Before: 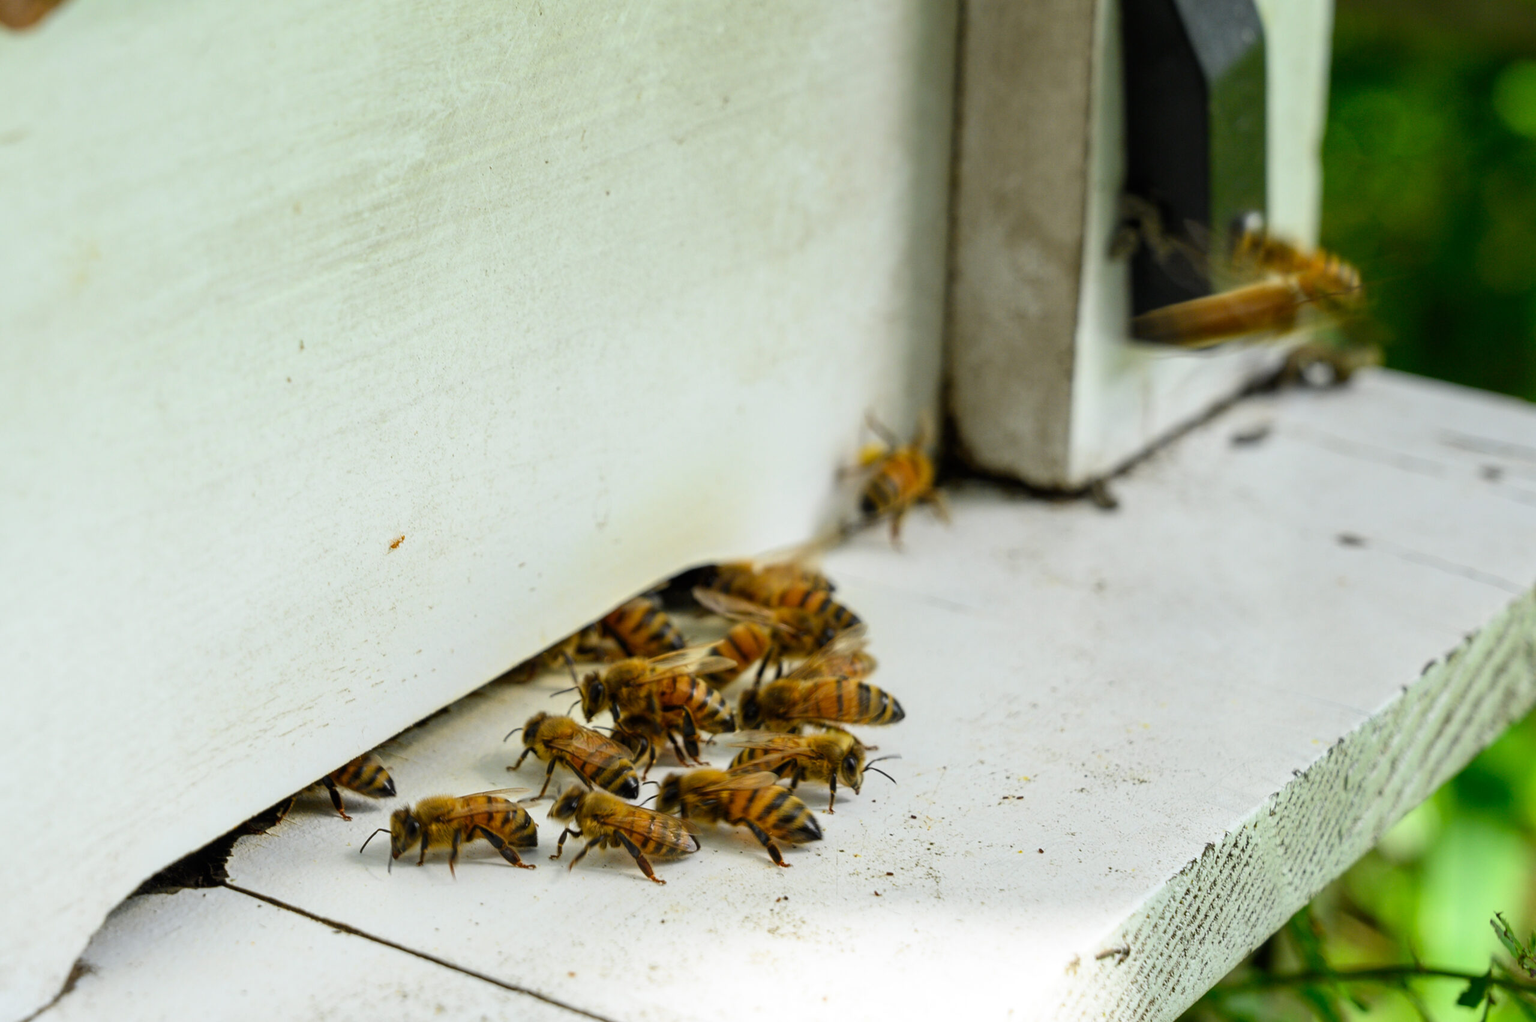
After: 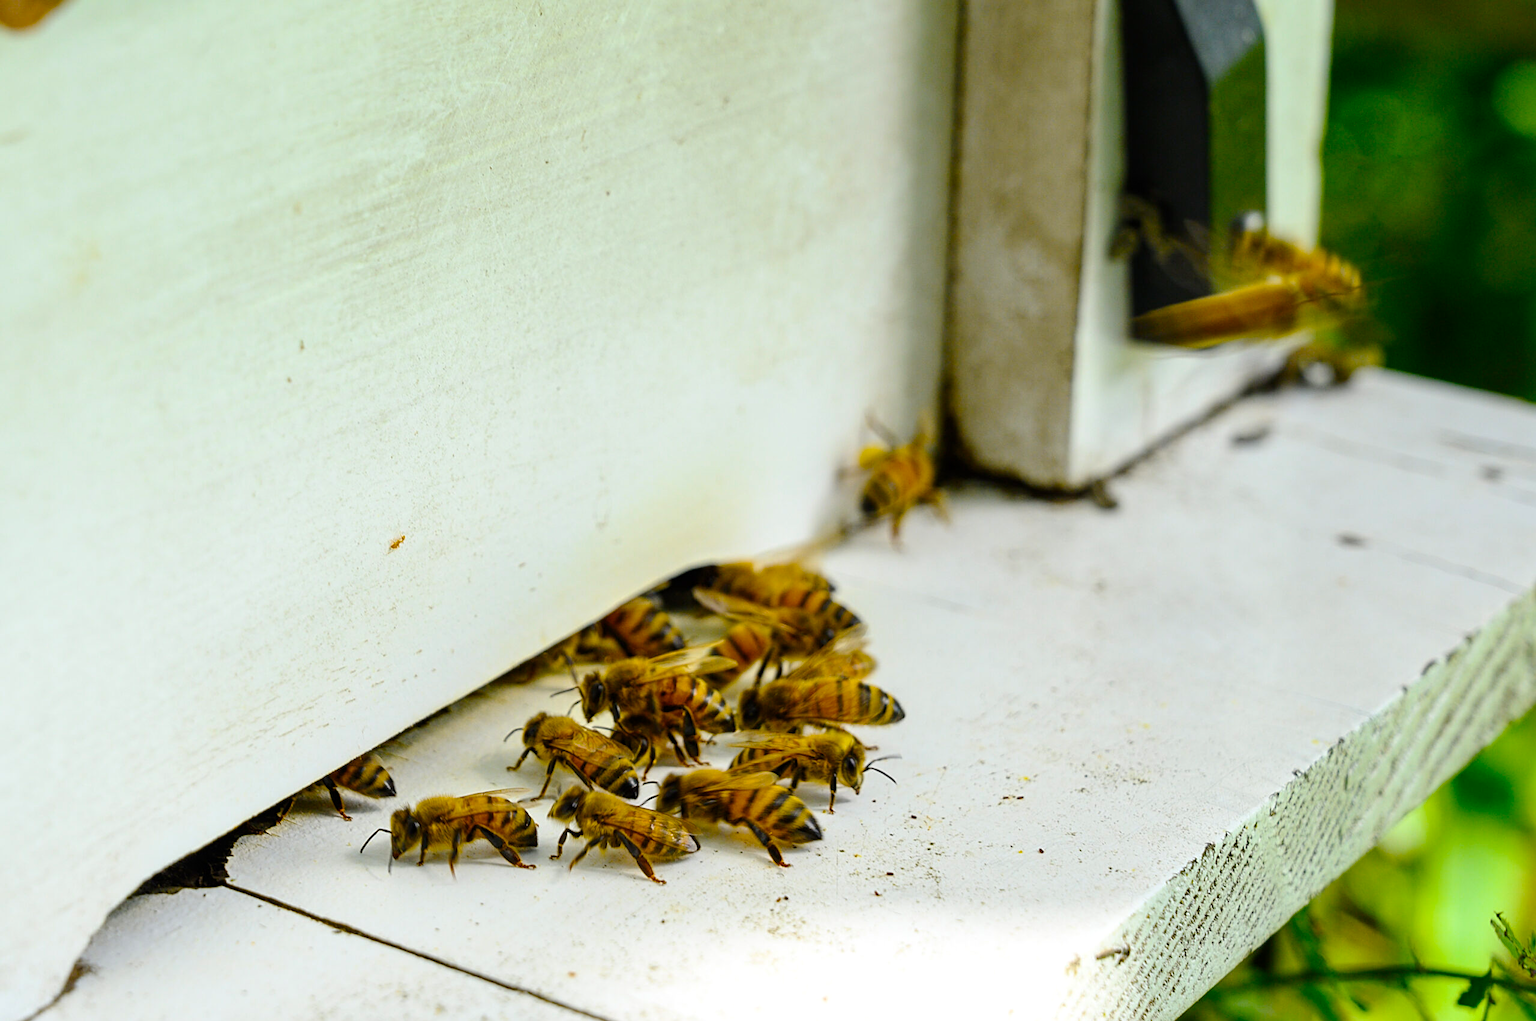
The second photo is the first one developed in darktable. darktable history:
tone curve: curves: ch0 [(0, 0) (0.402, 0.473) (0.673, 0.68) (0.899, 0.832) (0.999, 0.903)]; ch1 [(0, 0) (0.379, 0.262) (0.464, 0.425) (0.498, 0.49) (0.507, 0.5) (0.53, 0.532) (0.582, 0.583) (0.68, 0.672) (0.791, 0.748) (1, 0.896)]; ch2 [(0, 0) (0.199, 0.414) (0.438, 0.49) (0.496, 0.501) (0.515, 0.546) (0.577, 0.605) (0.632, 0.649) (0.717, 0.727) (0.845, 0.855) (0.998, 0.977)], preserve colors none
sharpen: radius 2.174, amount 0.378, threshold 0.246
color balance rgb: perceptual saturation grading › global saturation 30.526%, perceptual brilliance grading › global brilliance 14.344%, perceptual brilliance grading › shadows -34.189%, global vibrance 33.534%
